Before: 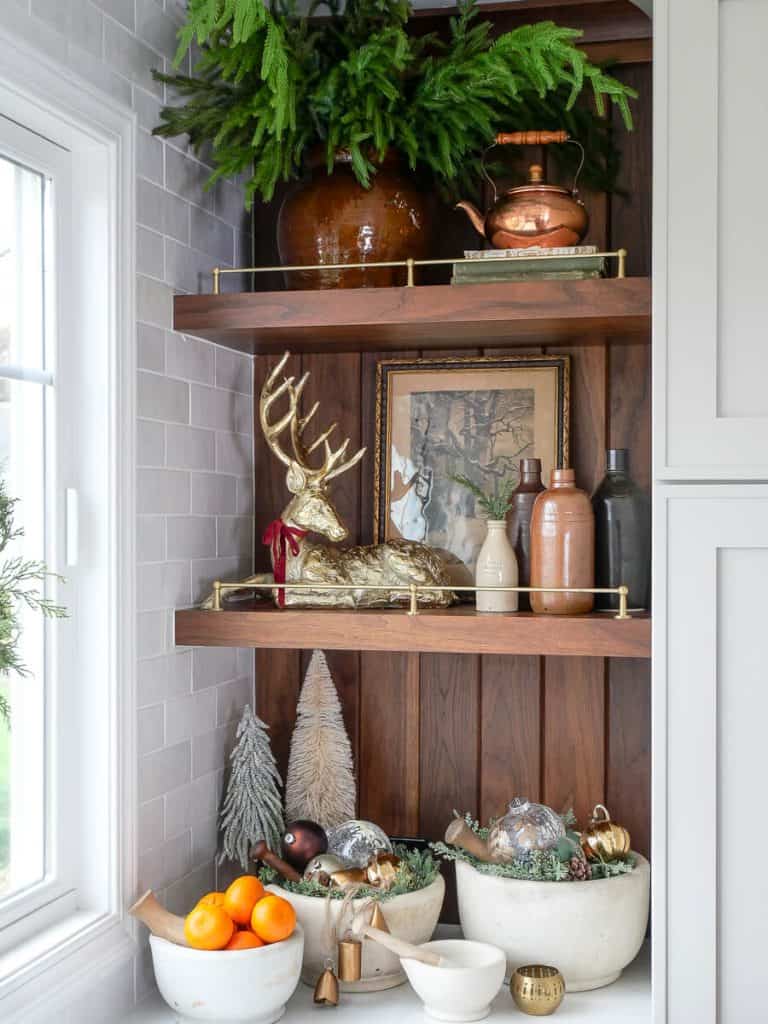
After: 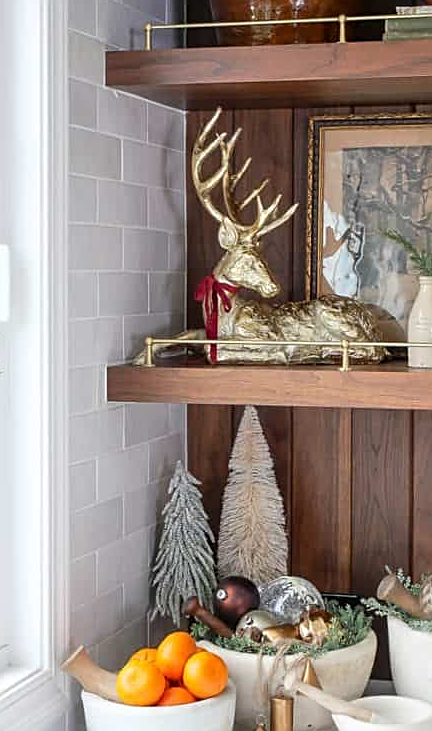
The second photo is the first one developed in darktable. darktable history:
crop: left 8.966%, top 23.852%, right 34.699%, bottom 4.703%
sharpen: on, module defaults
